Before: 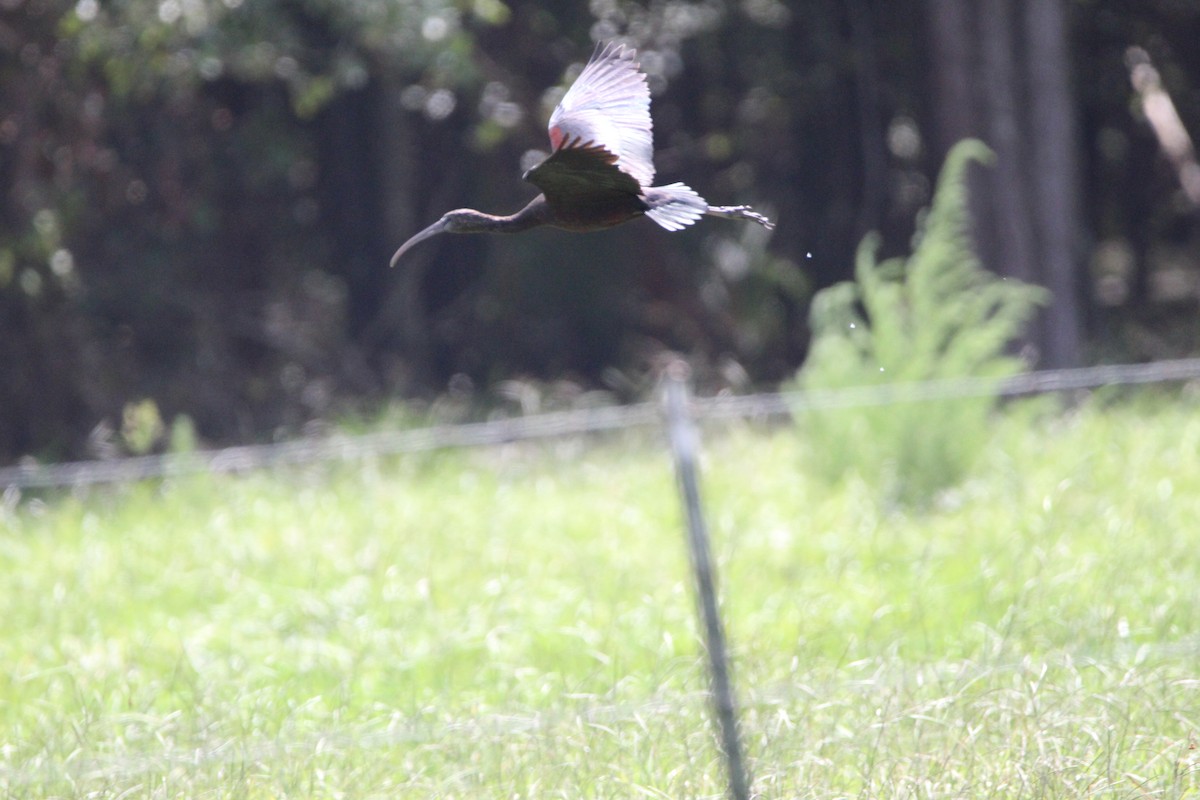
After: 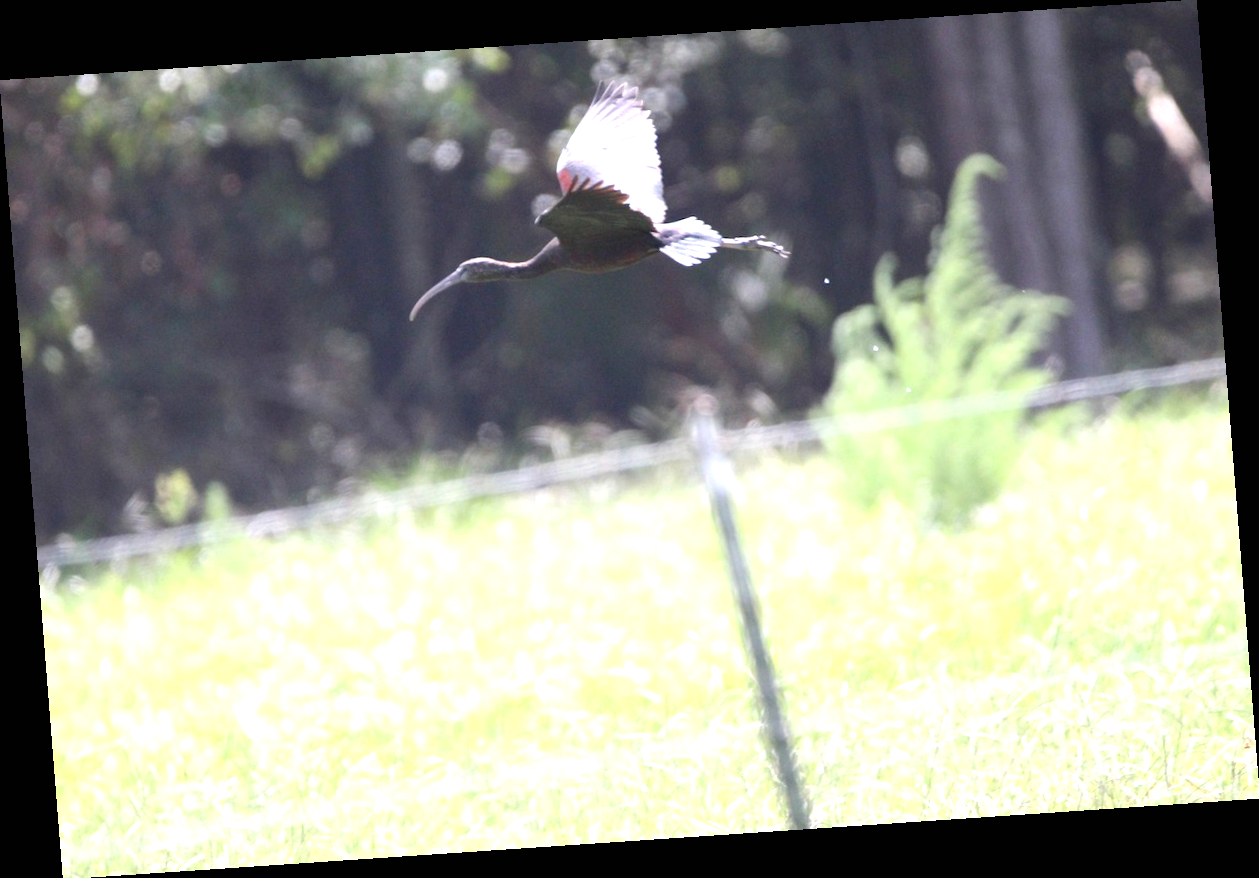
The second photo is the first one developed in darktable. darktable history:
exposure: black level correction 0, exposure 0.7 EV, compensate exposure bias true, compensate highlight preservation false
color zones: curves: ch1 [(0, 0.513) (0.143, 0.524) (0.286, 0.511) (0.429, 0.506) (0.571, 0.503) (0.714, 0.503) (0.857, 0.508) (1, 0.513)]
rotate and perspective: rotation -4.2°, shear 0.006, automatic cropping off
